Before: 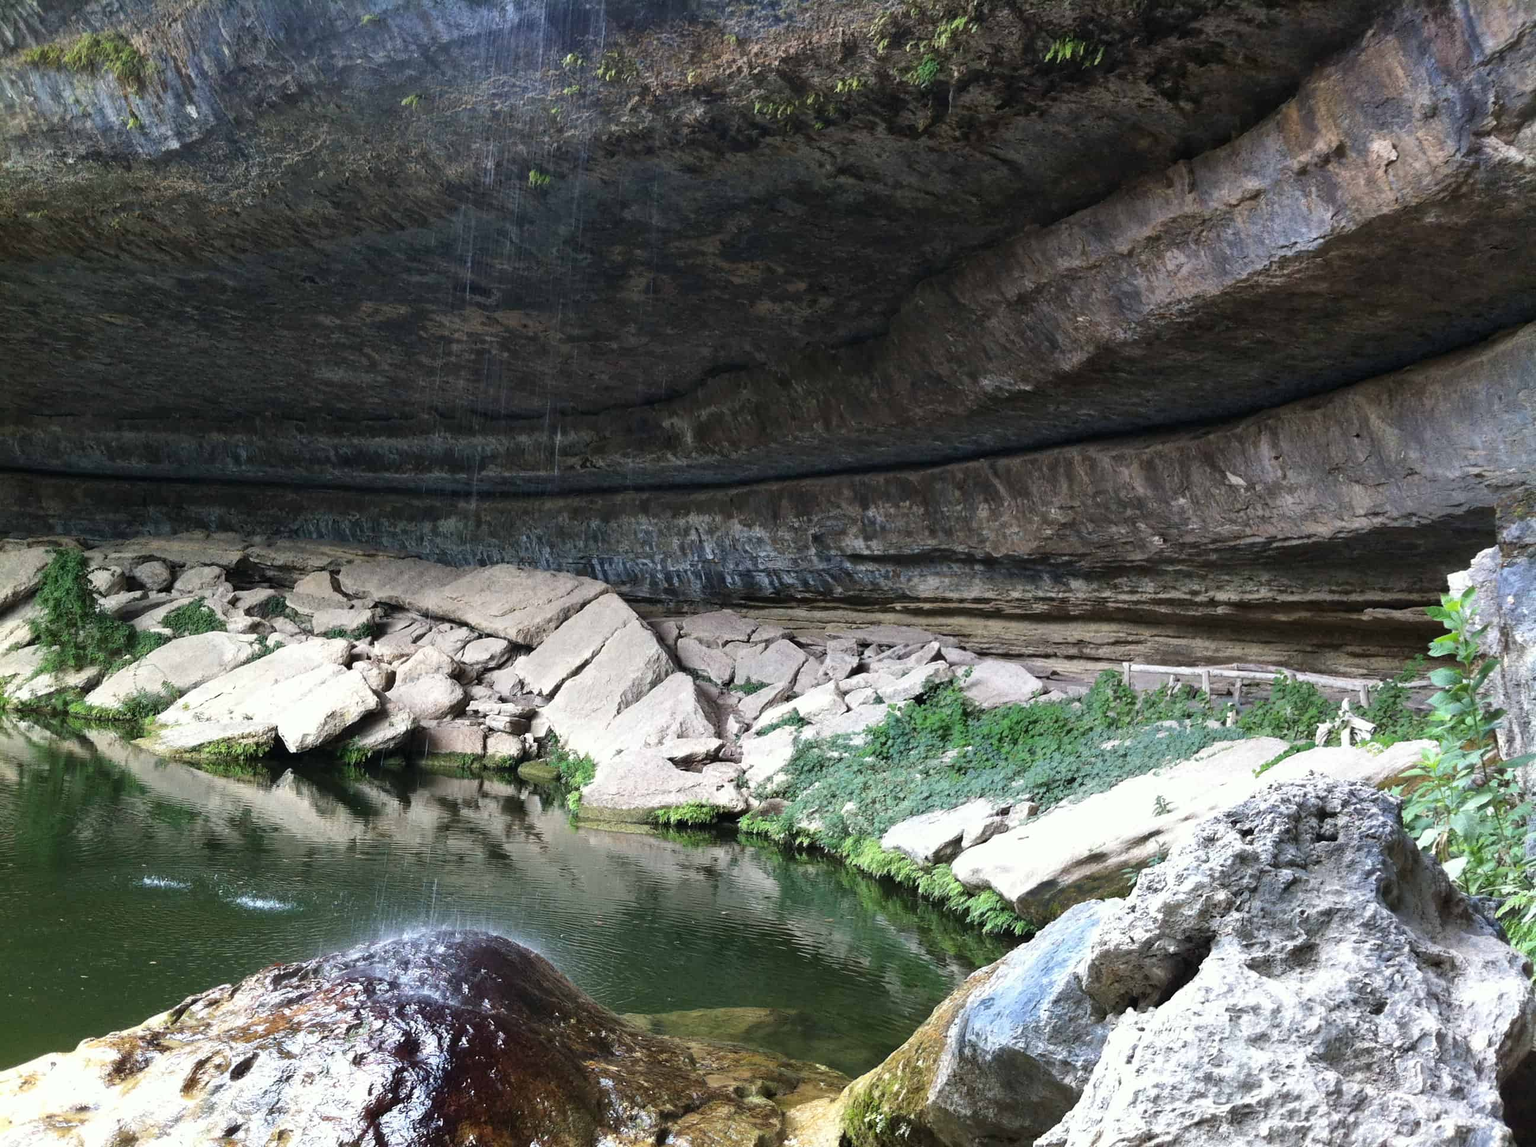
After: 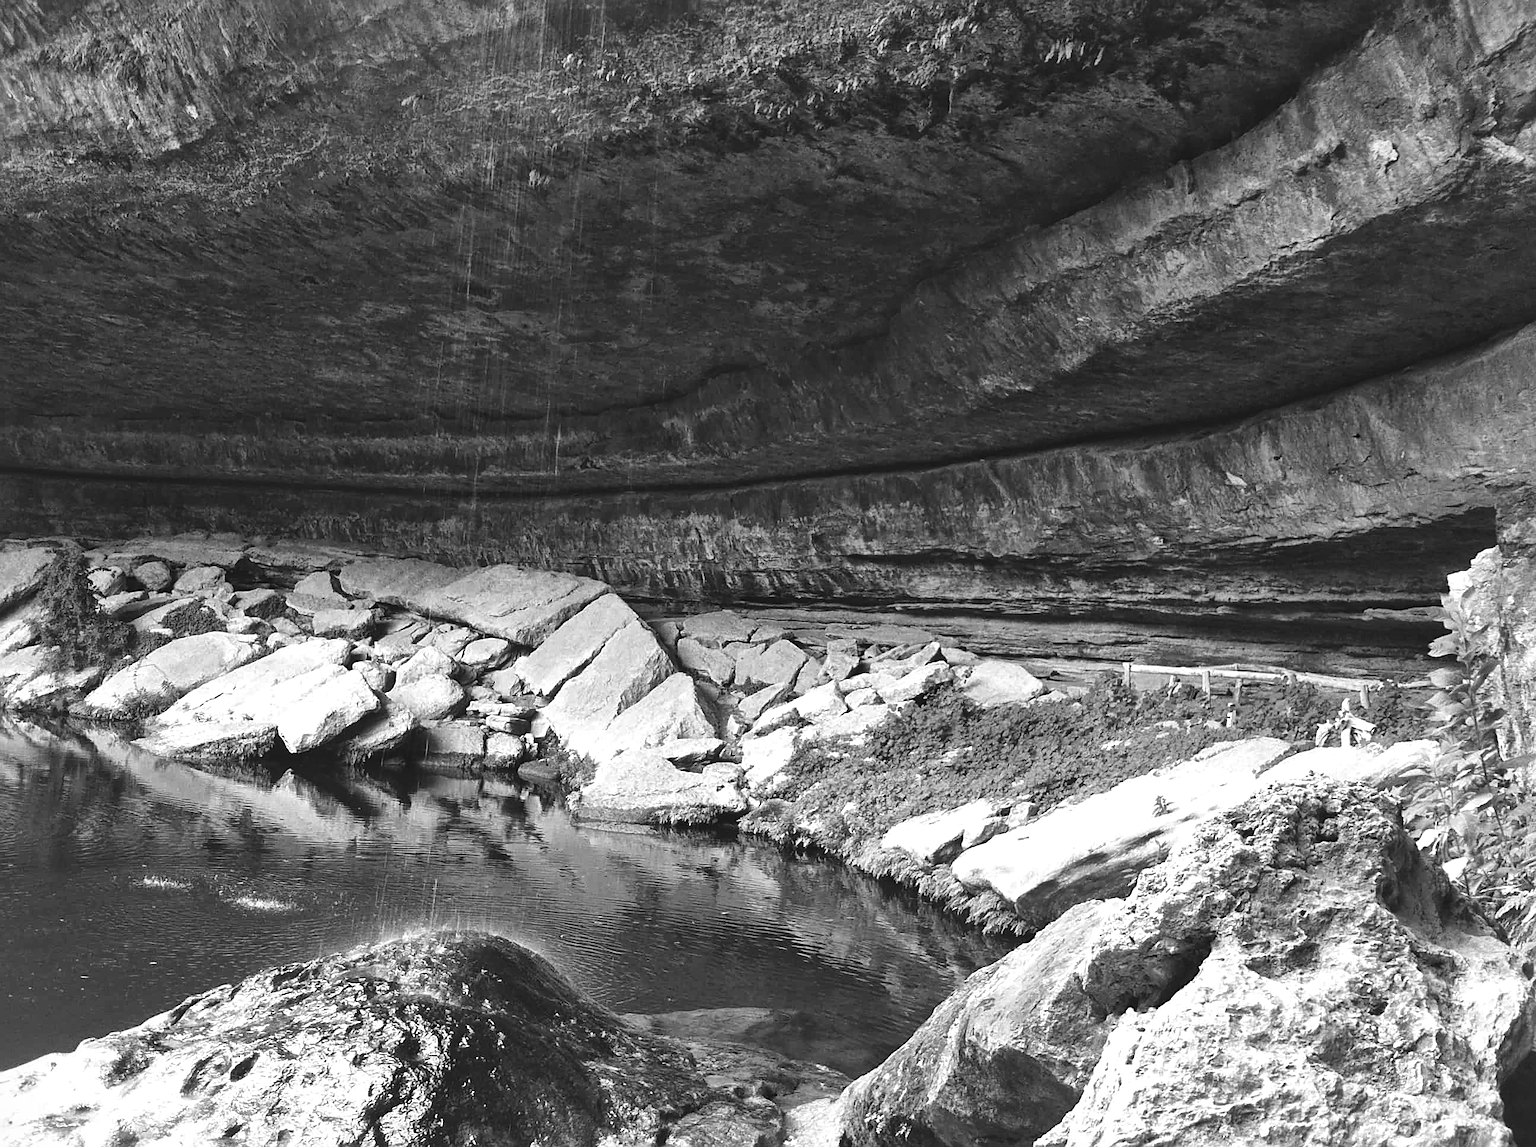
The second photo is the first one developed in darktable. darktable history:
tone equalizer: on, module defaults
local contrast: mode bilateral grid, contrast 25, coarseness 60, detail 151%, midtone range 0.2
exposure: black level correction -0.015, compensate highlight preservation false
sharpen: on, module defaults
monochrome: a 16.06, b 15.48, size 1
